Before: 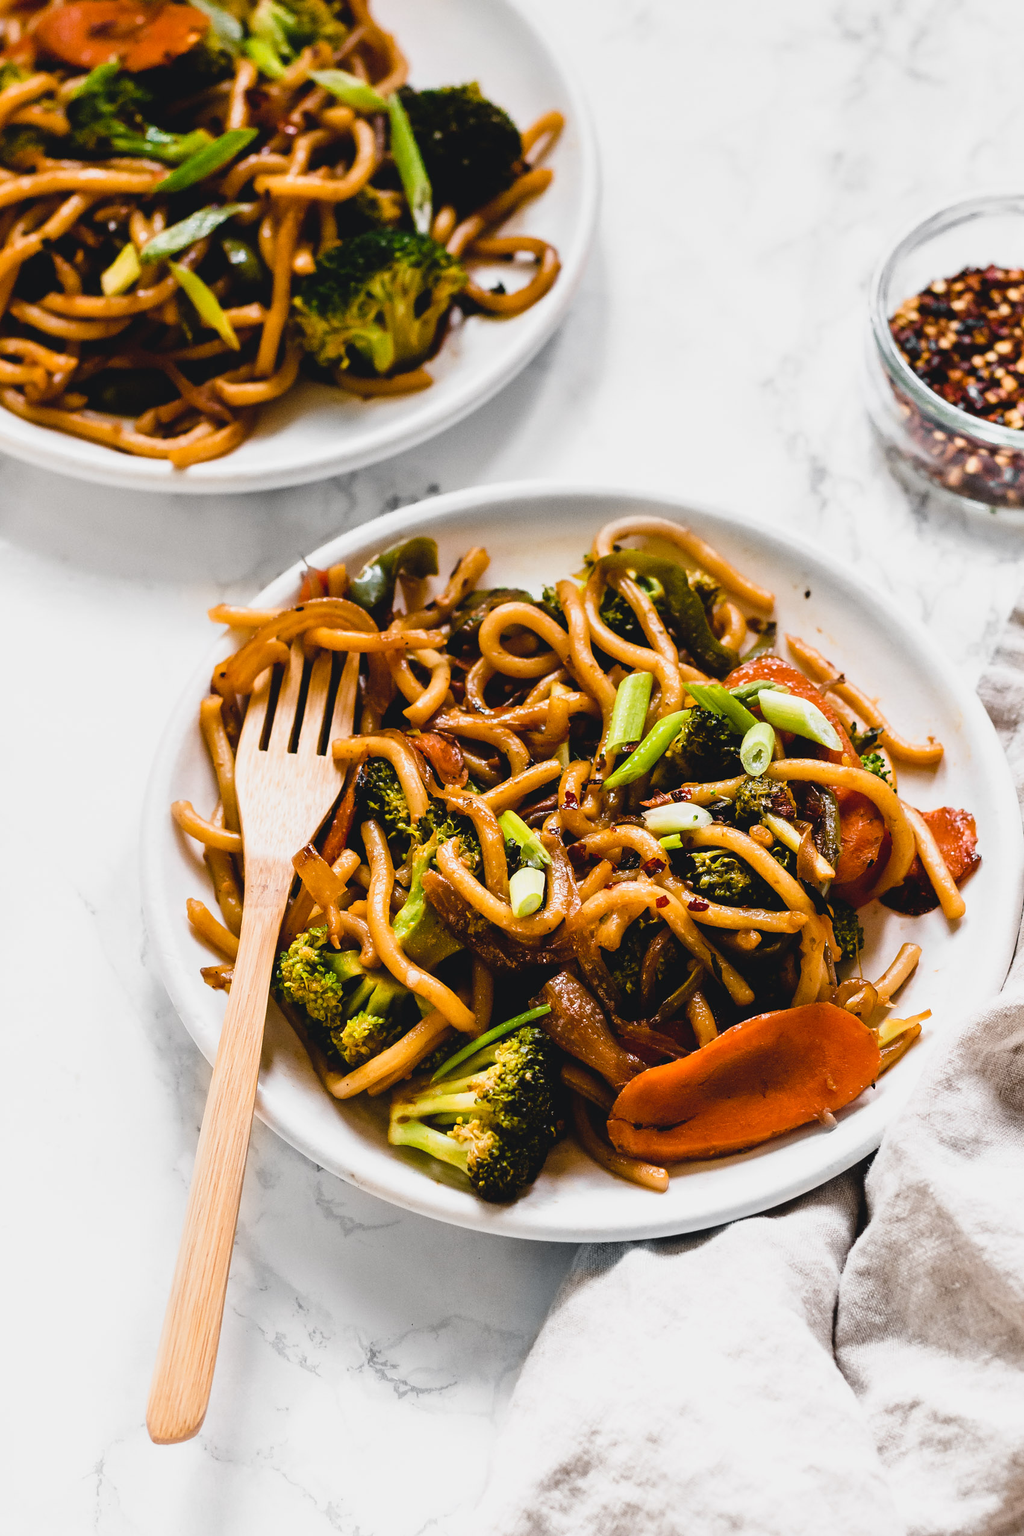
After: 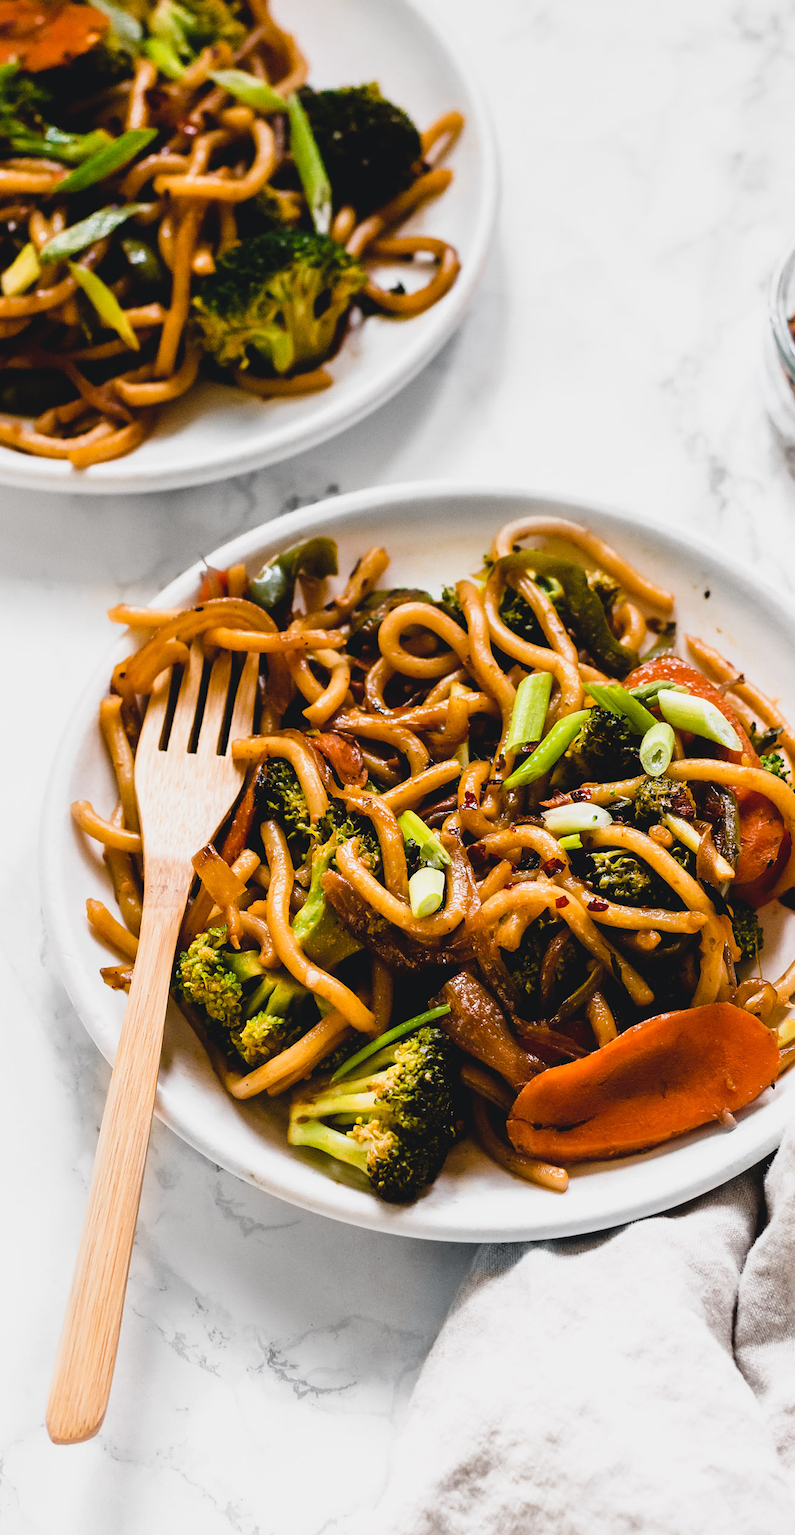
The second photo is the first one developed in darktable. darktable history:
crop: left 9.881%, right 12.434%
